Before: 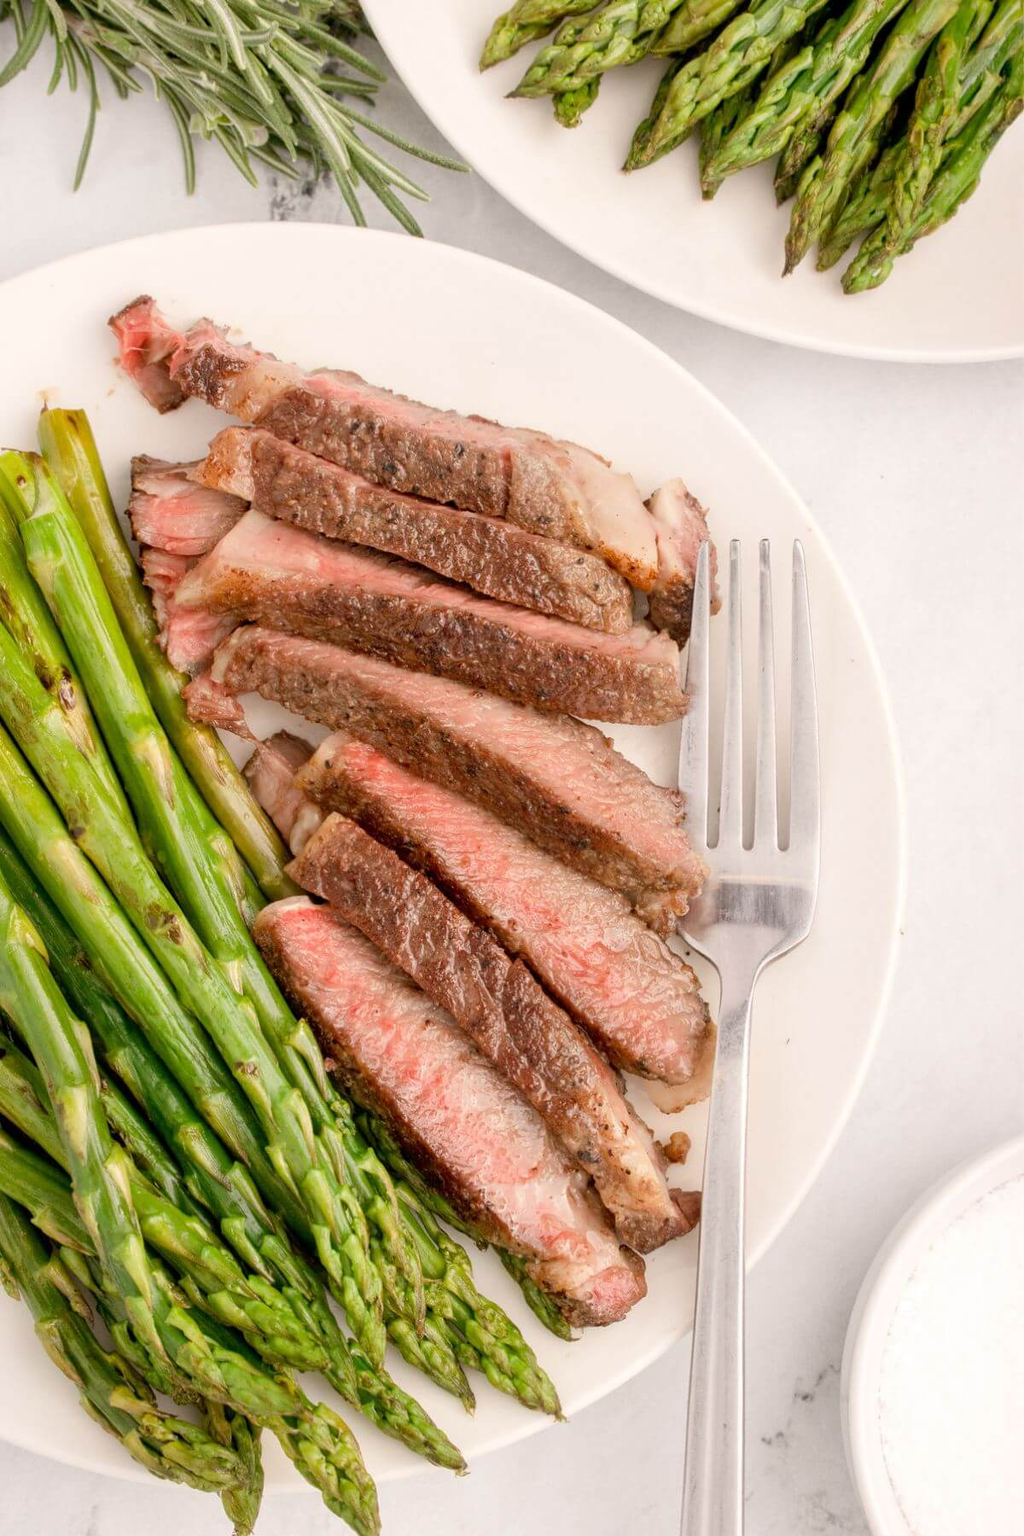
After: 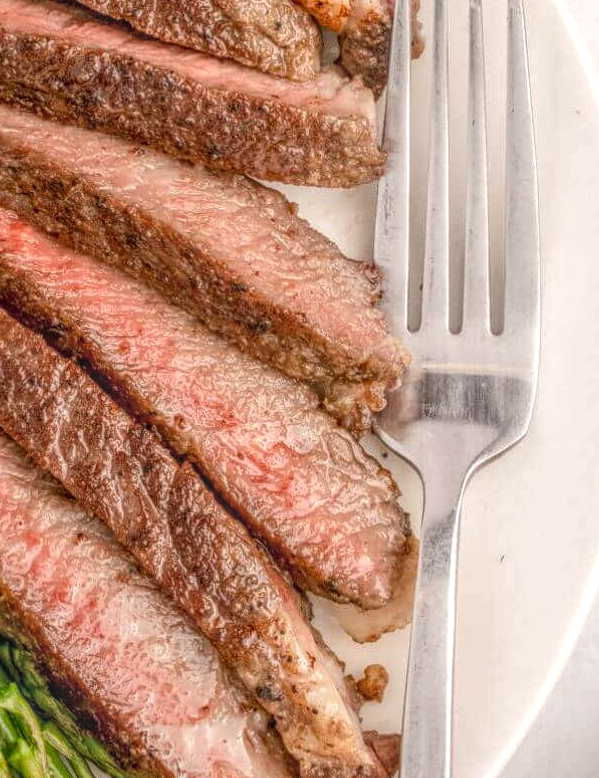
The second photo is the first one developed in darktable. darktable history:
crop: left 35.158%, top 36.798%, right 14.881%, bottom 19.975%
local contrast: highlights 2%, shadows 3%, detail 199%, midtone range 0.251
